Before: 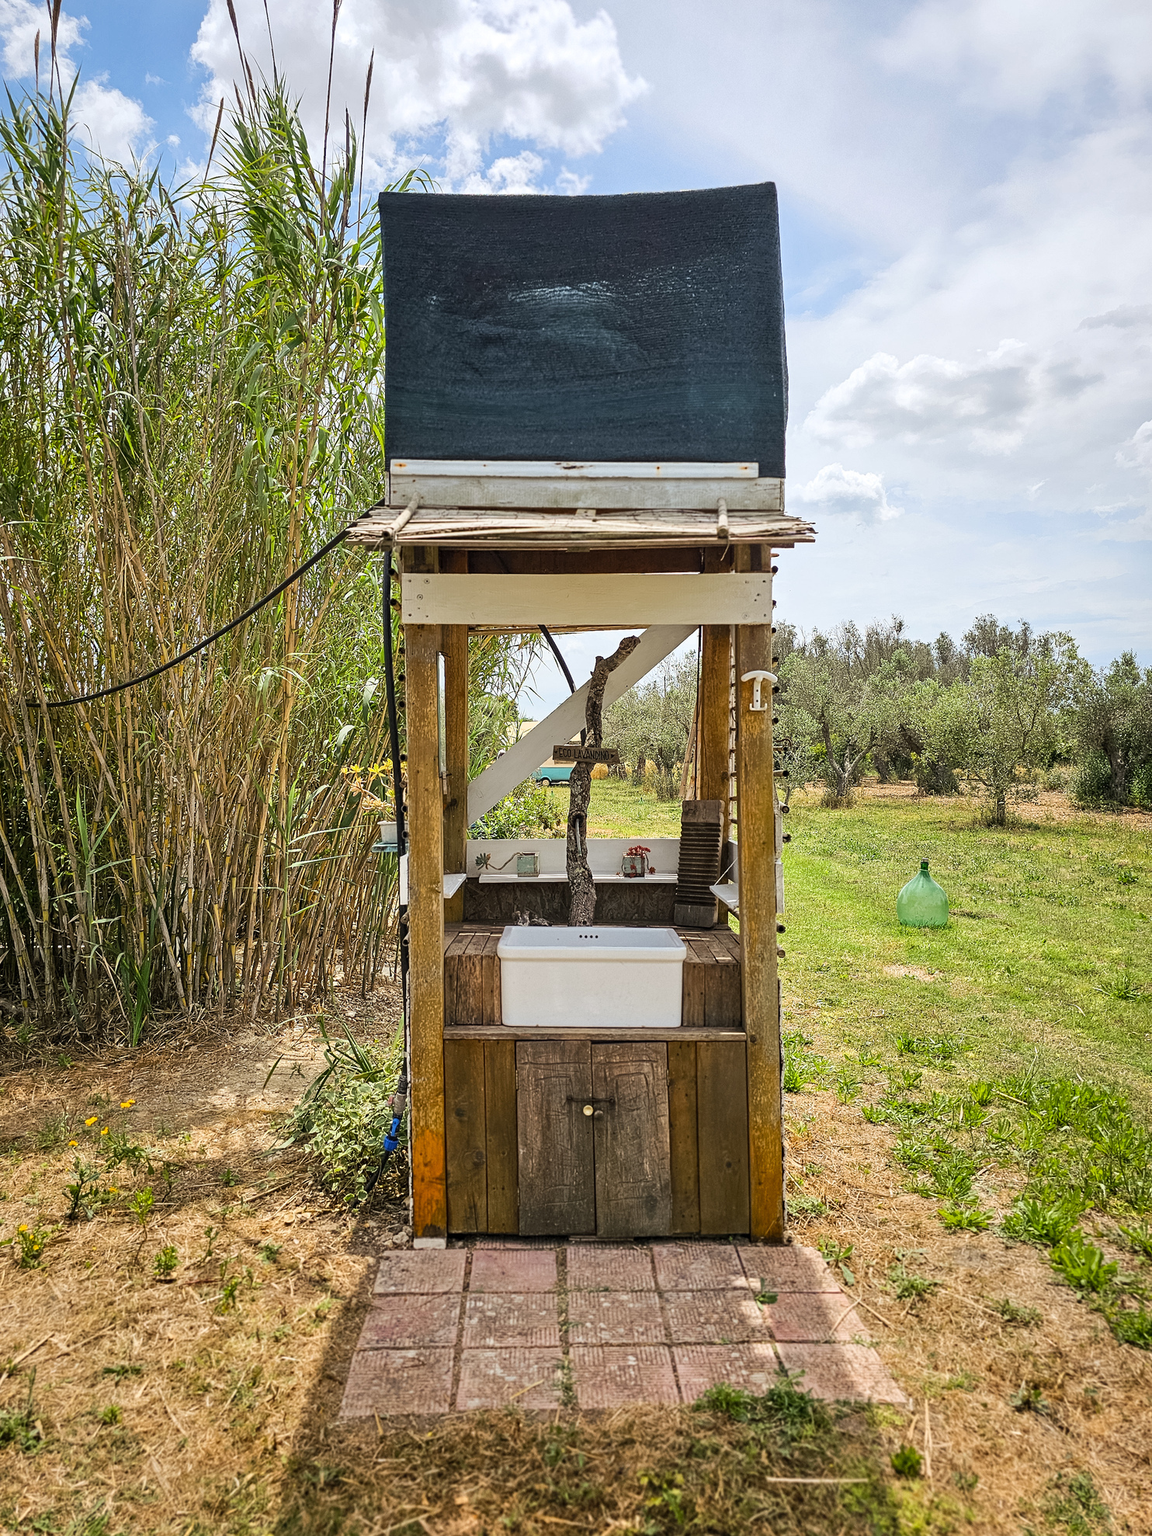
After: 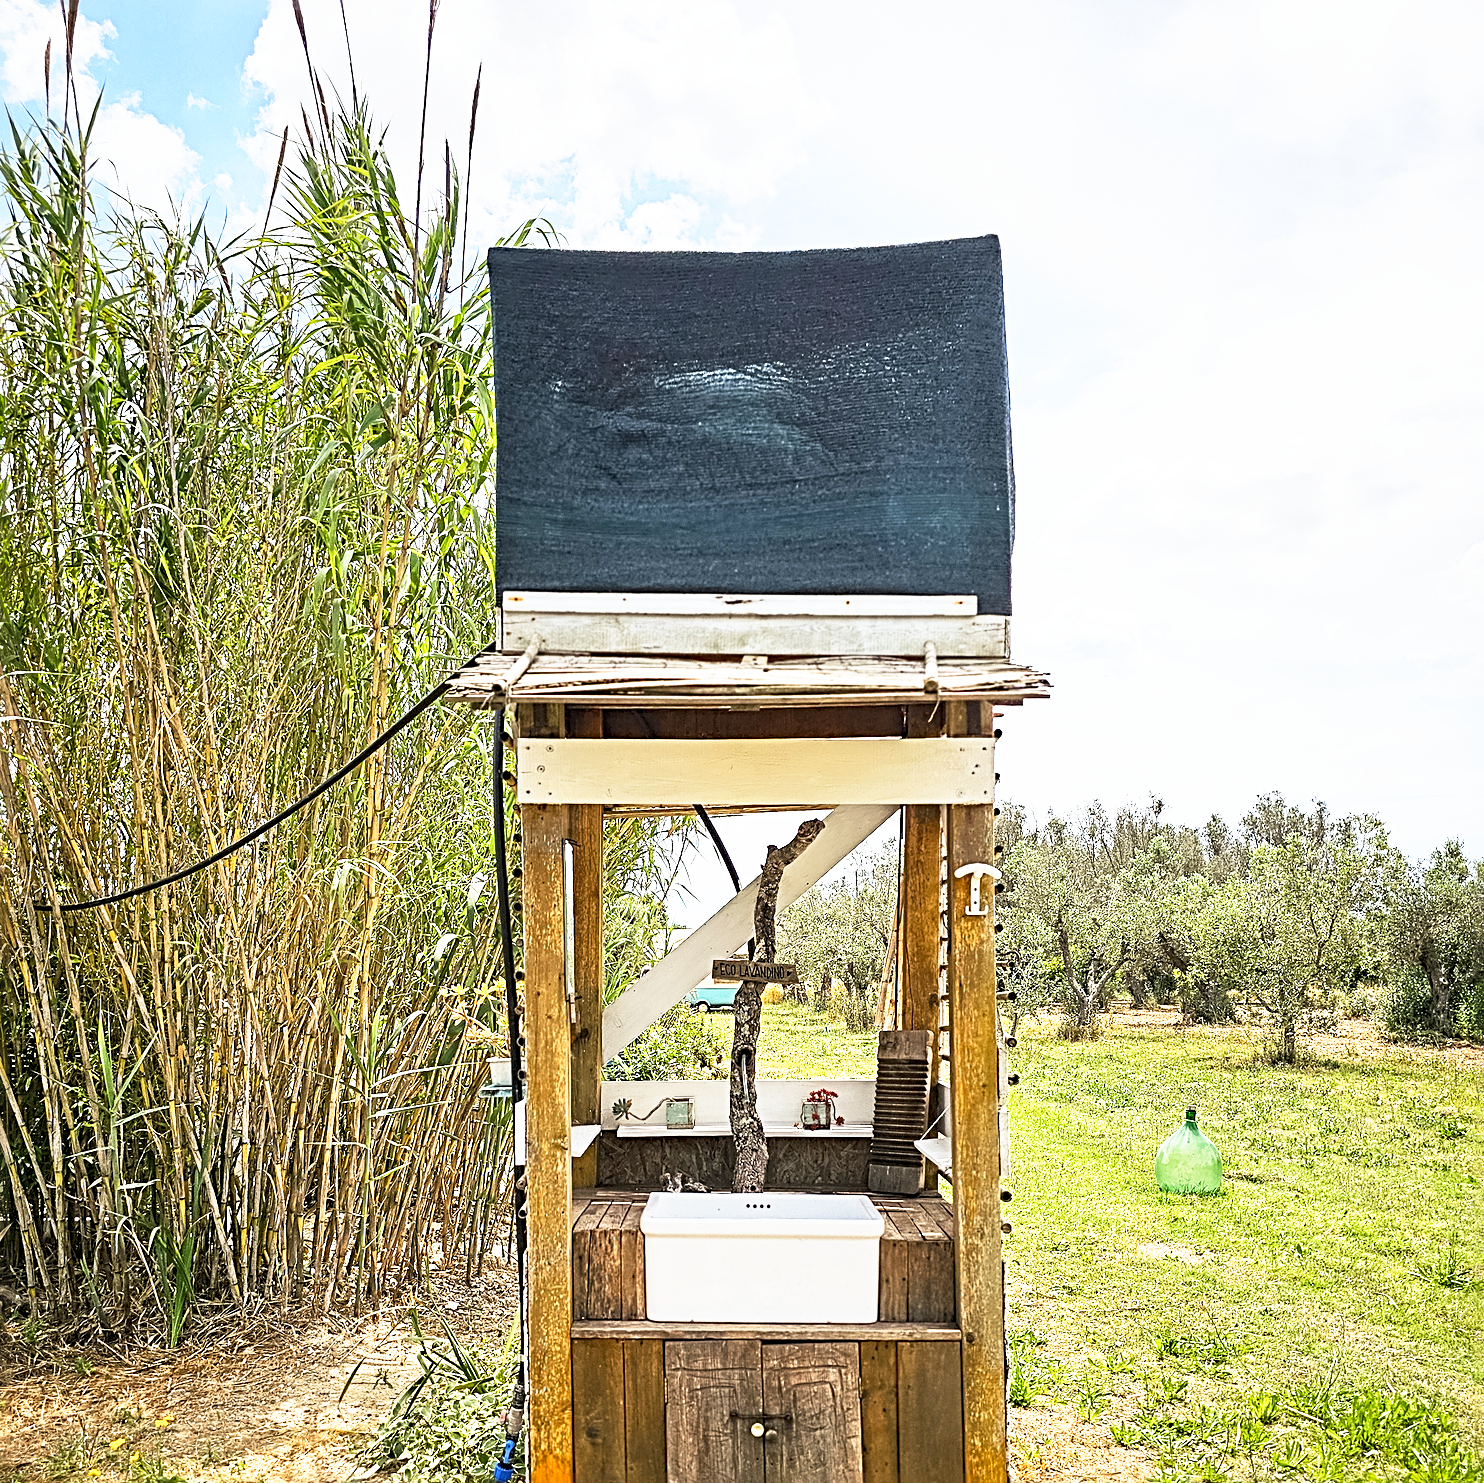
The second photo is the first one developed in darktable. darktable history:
crop: bottom 24.988%
base curve: curves: ch0 [(0, 0) (0.495, 0.917) (1, 1)], preserve colors none
sharpen: radius 4
